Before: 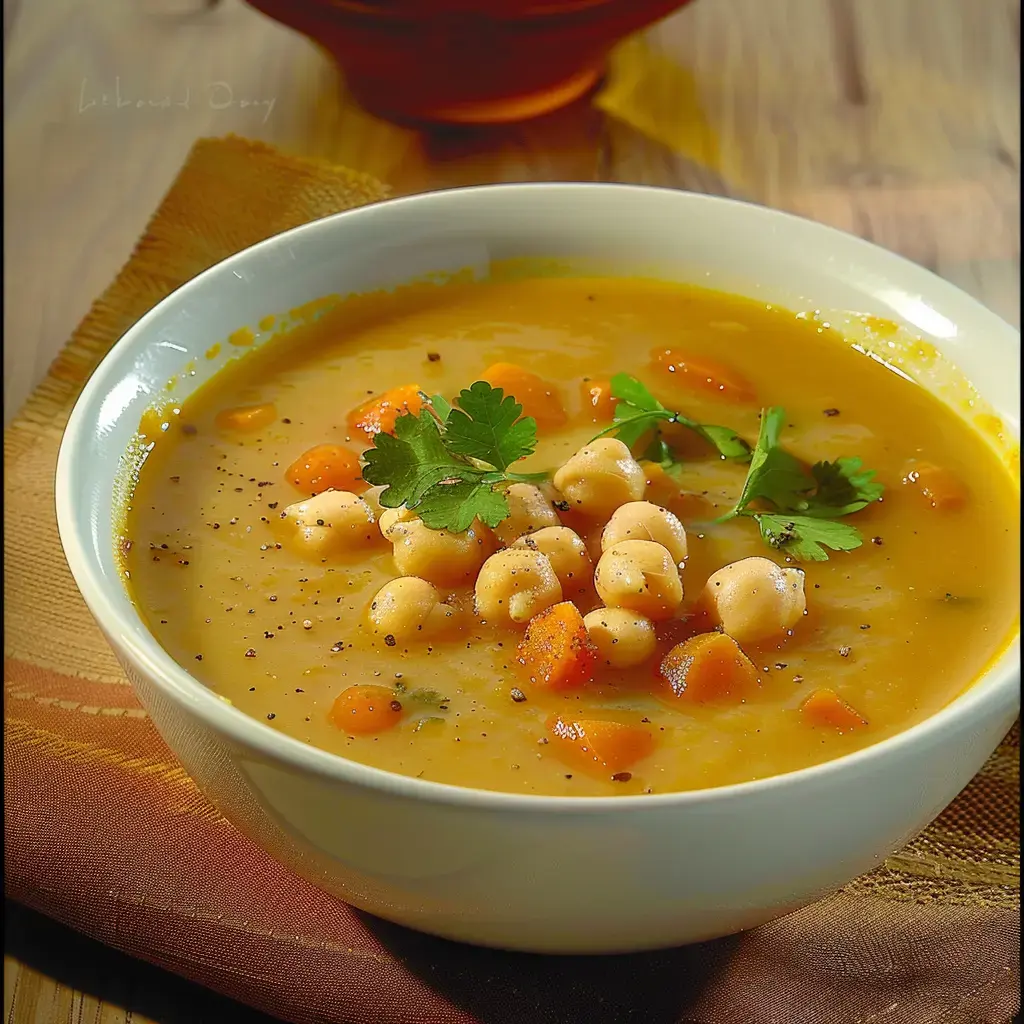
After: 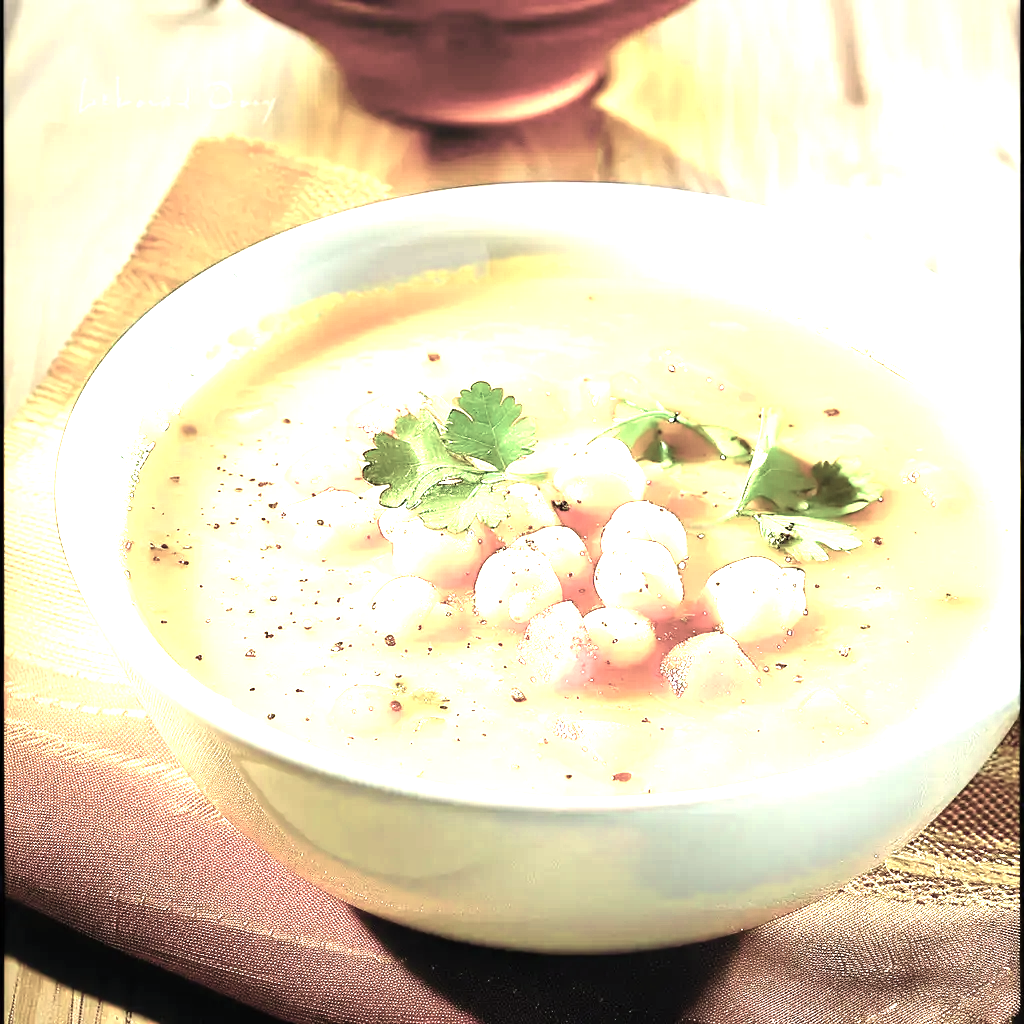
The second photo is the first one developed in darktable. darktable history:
color balance rgb: shadows lift › chroma 2.054%, shadows lift › hue 221.05°, perceptual saturation grading › global saturation -32.207%, global vibrance 9.696%, contrast 14.589%, saturation formula JzAzBz (2021)
levels: black 0.058%, levels [0, 0.281, 0.562]
